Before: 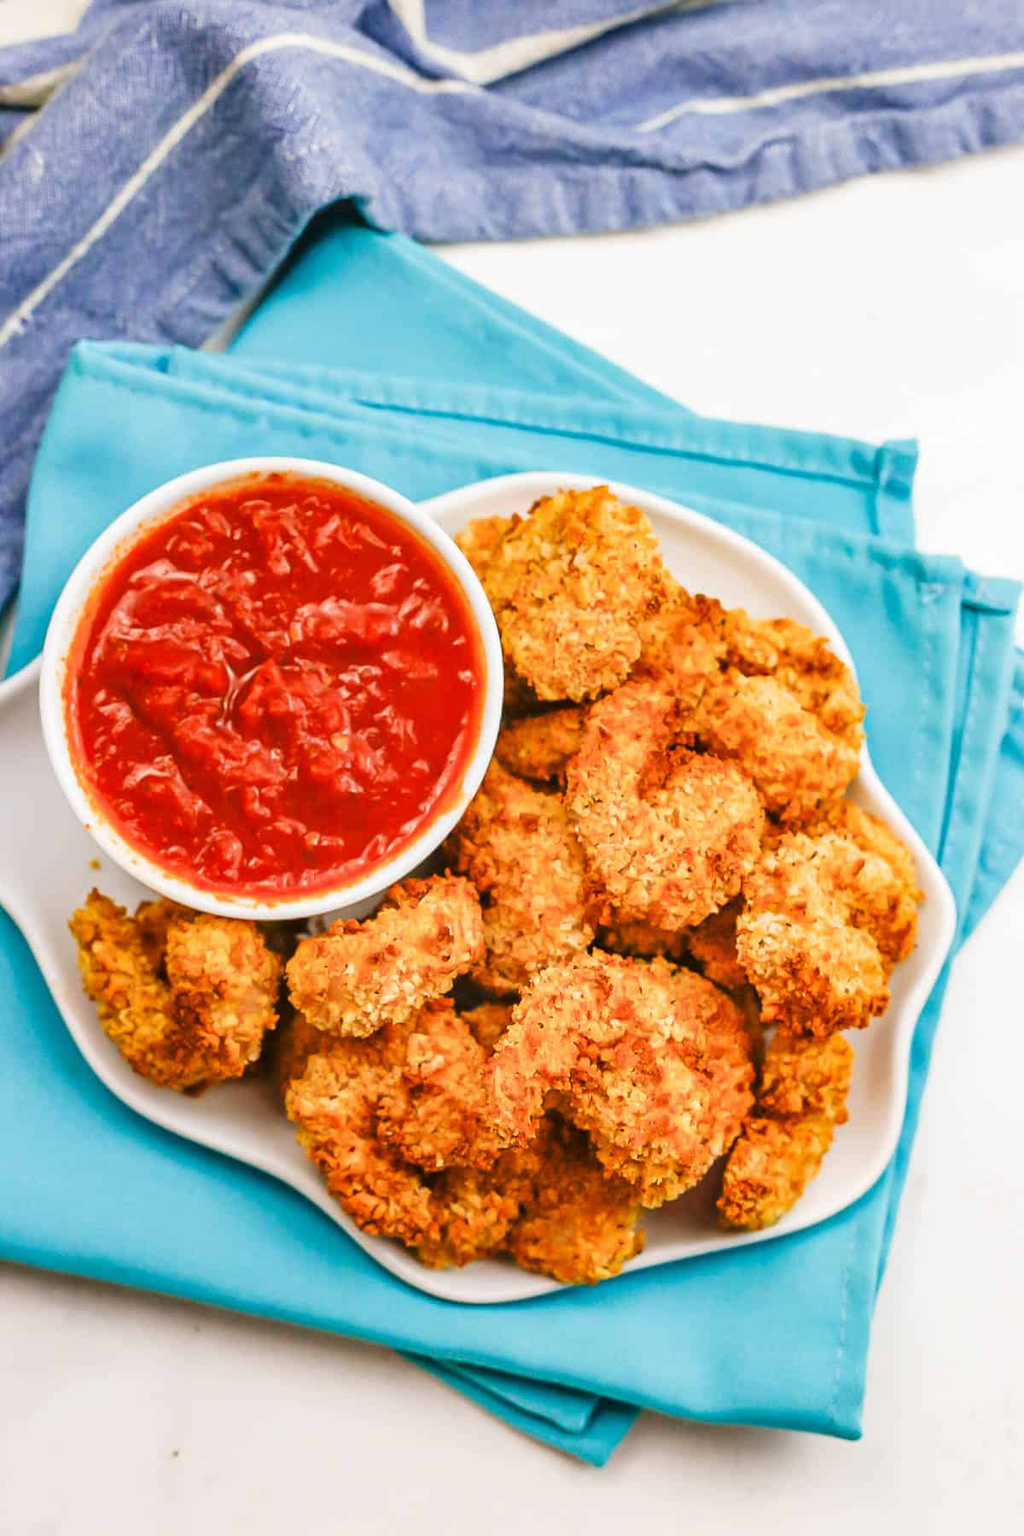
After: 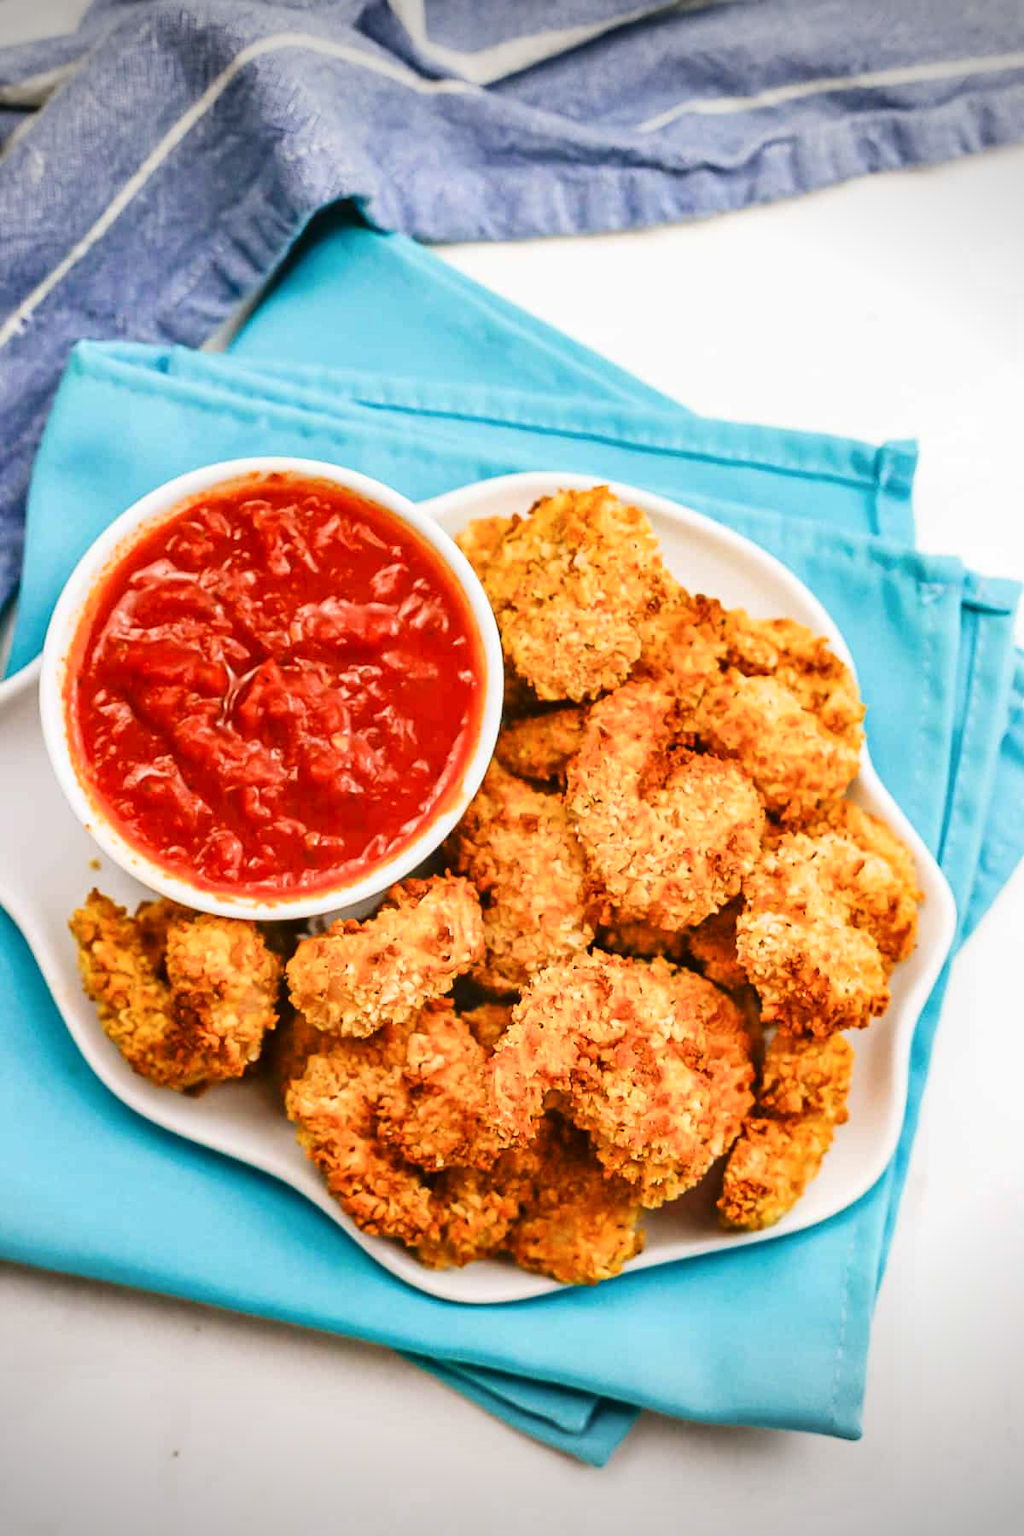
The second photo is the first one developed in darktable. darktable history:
contrast brightness saturation: contrast 0.145
vignetting: fall-off start 88.86%, fall-off radius 44.37%, width/height ratio 1.16
